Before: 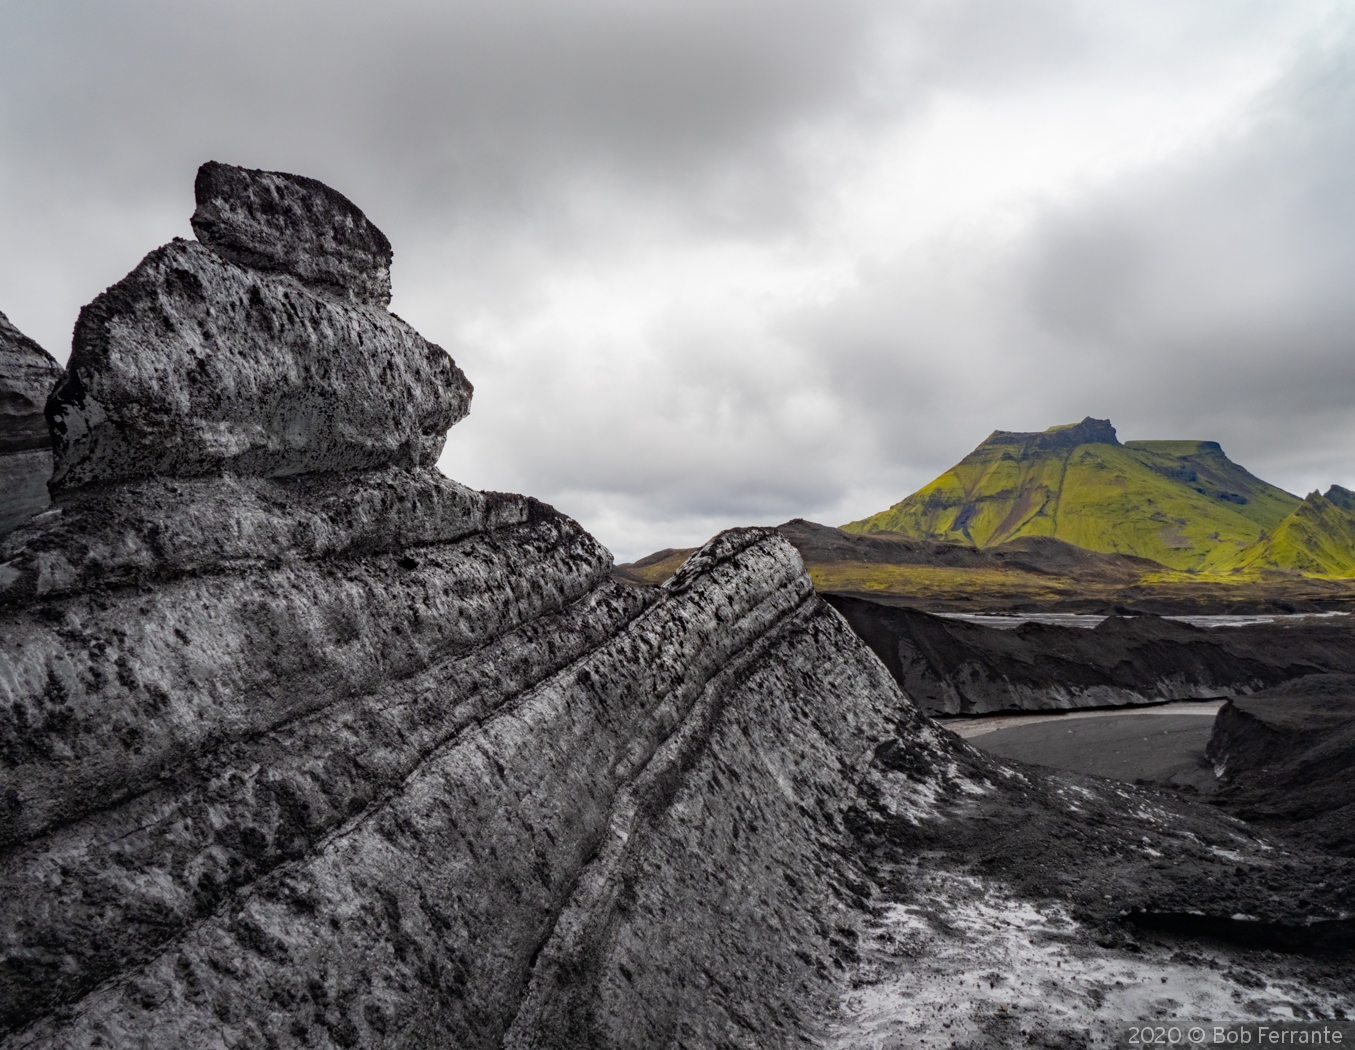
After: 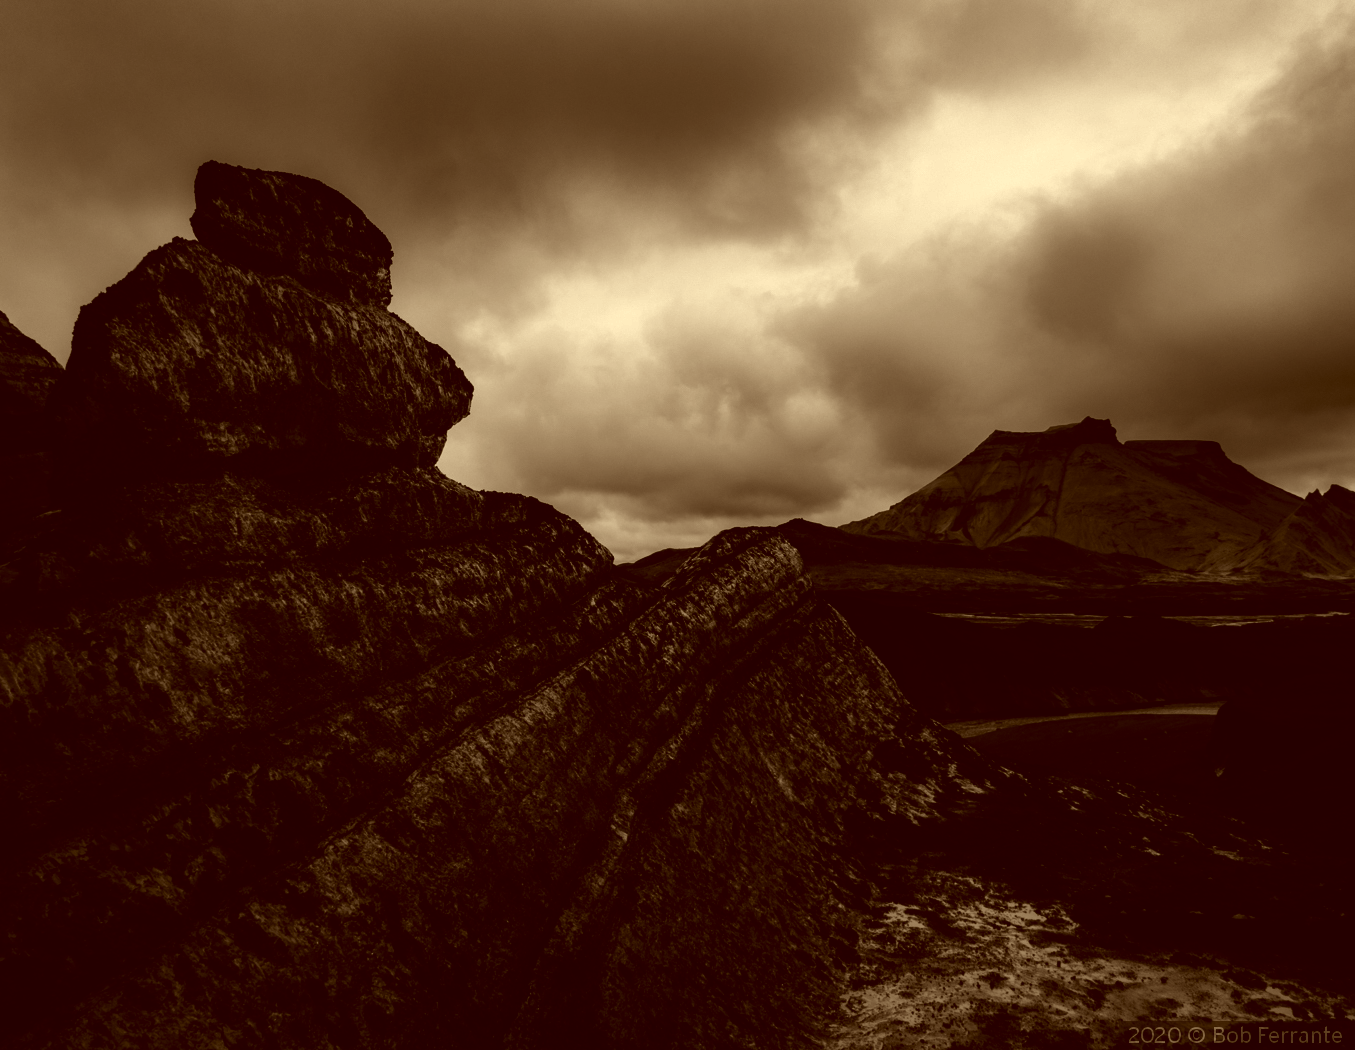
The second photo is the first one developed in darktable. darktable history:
contrast brightness saturation: contrast 0.018, brightness -0.994, saturation -0.989
tone equalizer: -8 EV -0.578 EV, edges refinement/feathering 500, mask exposure compensation -1.57 EV, preserve details no
color correction: highlights a* 1.04, highlights b* 24.58, shadows a* 15.89, shadows b* 24.44
